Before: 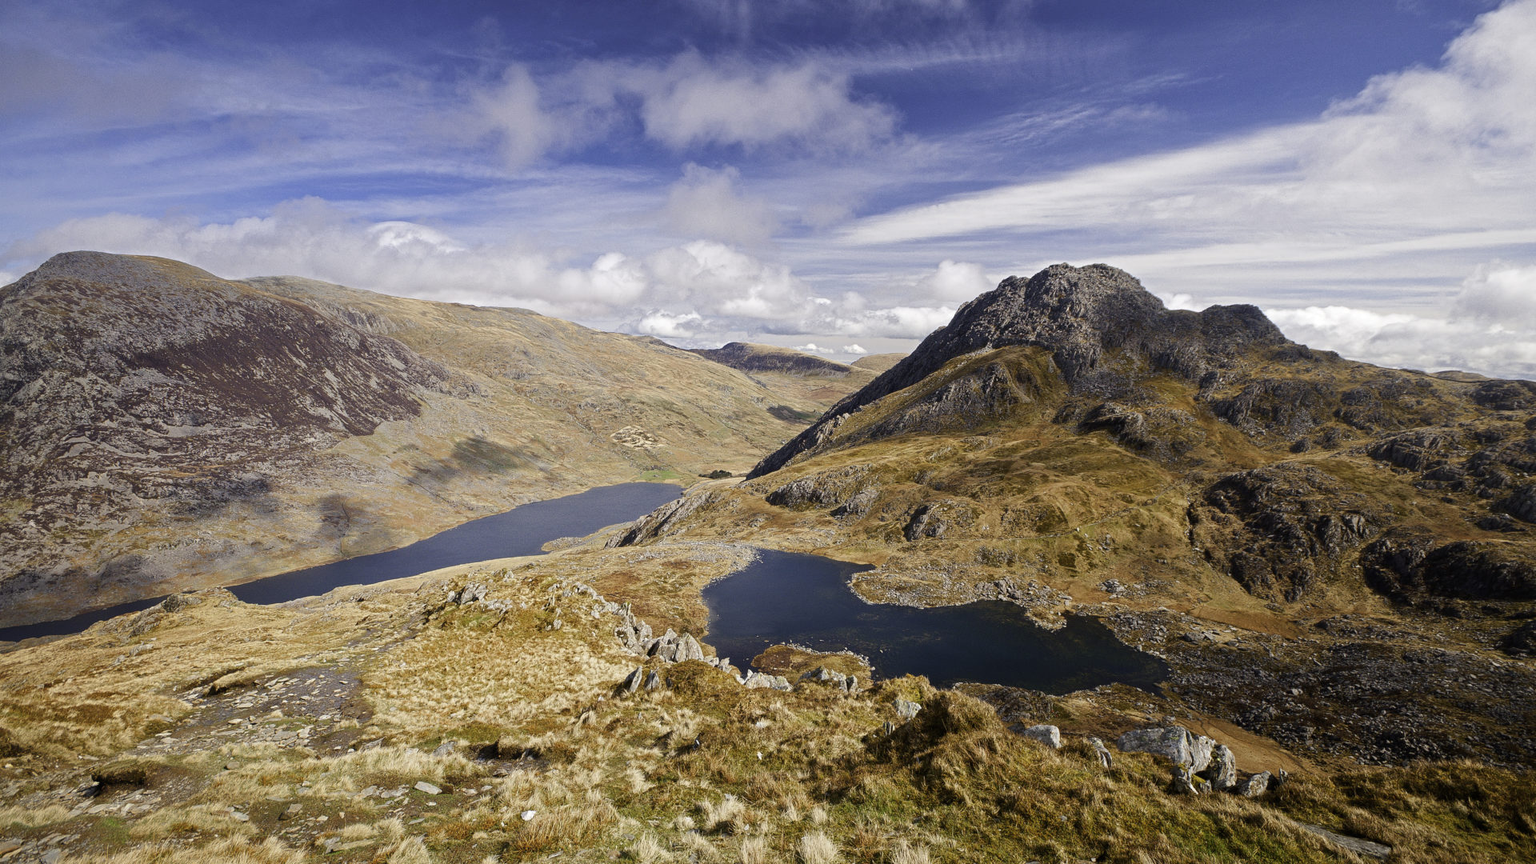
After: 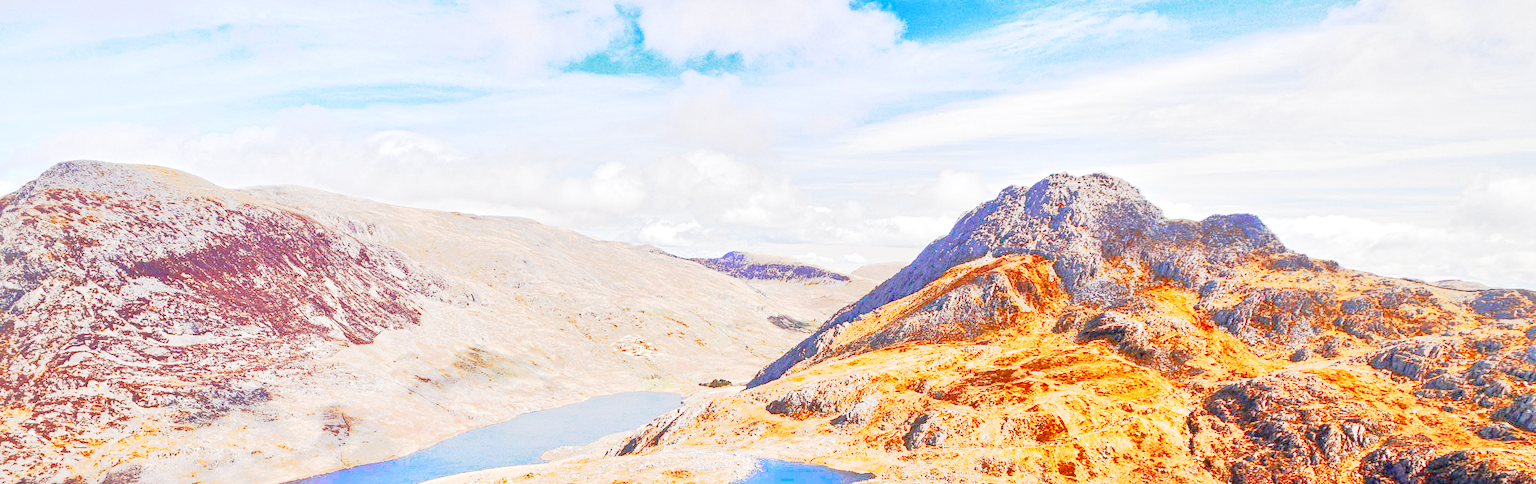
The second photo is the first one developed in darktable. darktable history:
tone curve: curves: ch0 [(0, 0) (0.003, 0.005) (0.011, 0.018) (0.025, 0.041) (0.044, 0.072) (0.069, 0.113) (0.1, 0.163) (0.136, 0.221) (0.177, 0.289) (0.224, 0.366) (0.277, 0.452) (0.335, 0.546) (0.399, 0.65) (0.468, 0.763) (0.543, 0.885) (0.623, 0.93) (0.709, 0.946) (0.801, 0.963) (0.898, 0.981) (1, 1)], preserve colors none
color zones: curves: ch0 [(0, 0.363) (0.128, 0.373) (0.25, 0.5) (0.402, 0.407) (0.521, 0.525) (0.63, 0.559) (0.729, 0.662) (0.867, 0.471)]; ch1 [(0, 0.515) (0.136, 0.618) (0.25, 0.5) (0.378, 0) (0.516, 0) (0.622, 0.593) (0.737, 0.819) (0.87, 0.593)]; ch2 [(0, 0.529) (0.128, 0.471) (0.282, 0.451) (0.386, 0.662) (0.516, 0.525) (0.633, 0.554) (0.75, 0.62) (0.875, 0.441)]
crop and rotate: top 10.605%, bottom 33.274%
local contrast: on, module defaults
shadows and highlights: on, module defaults
tone equalizer: -8 EV 2 EV, -7 EV 2 EV, -6 EV 2 EV, -5 EV 2 EV, -4 EV 2 EV, -3 EV 1.5 EV, -2 EV 1 EV, -1 EV 0.5 EV
